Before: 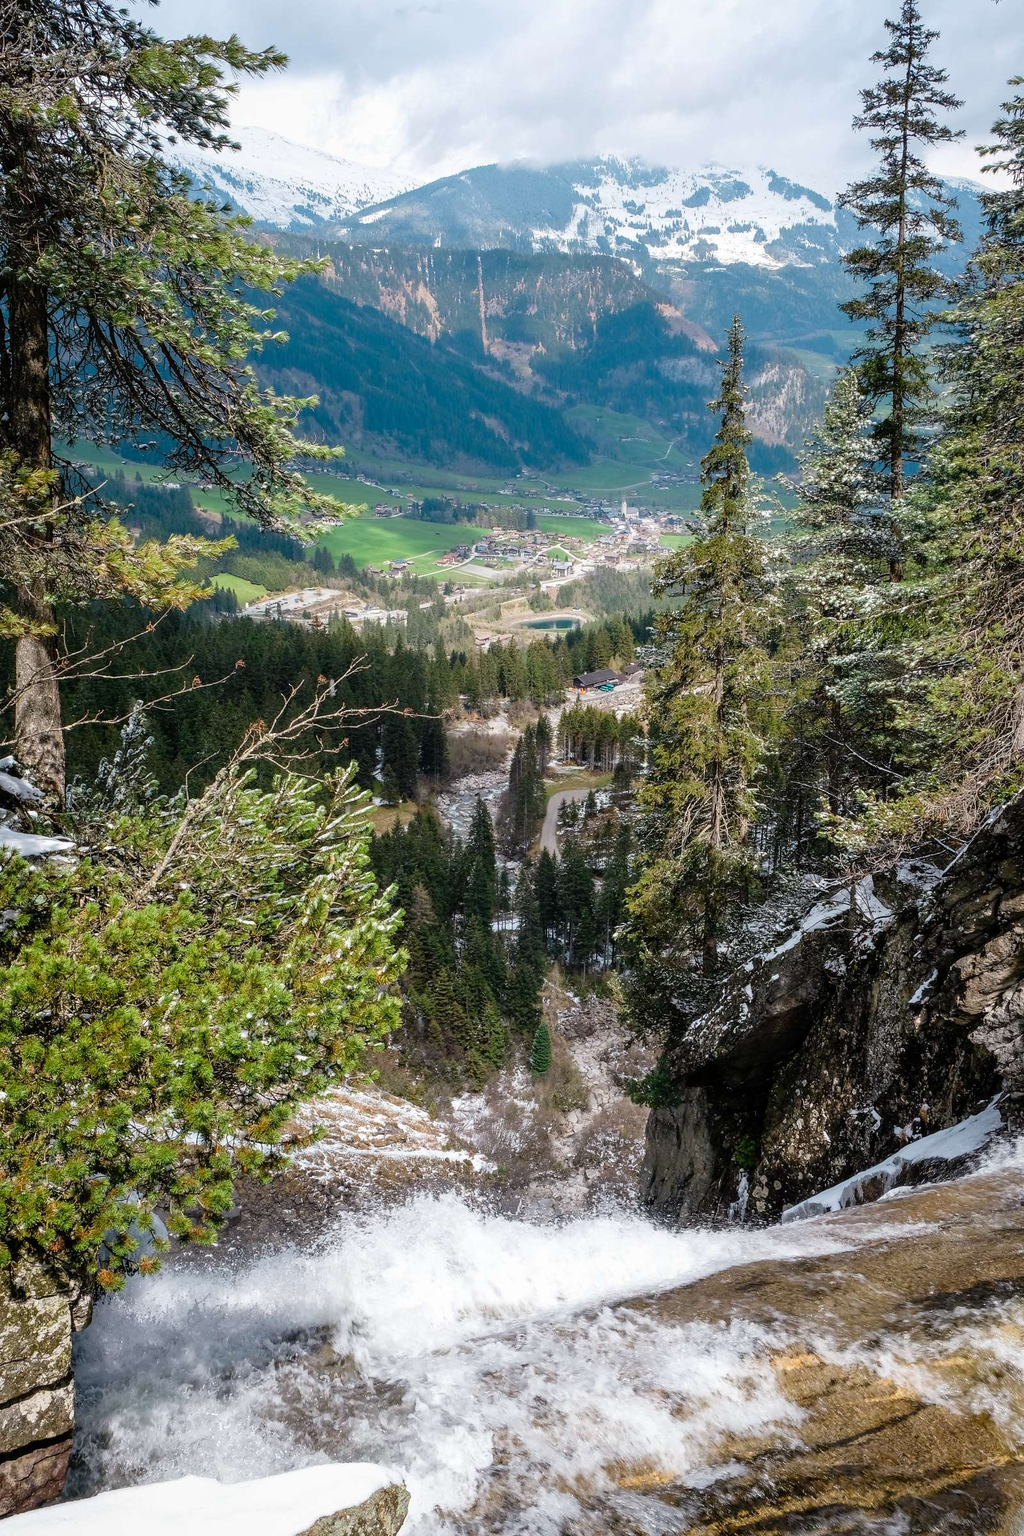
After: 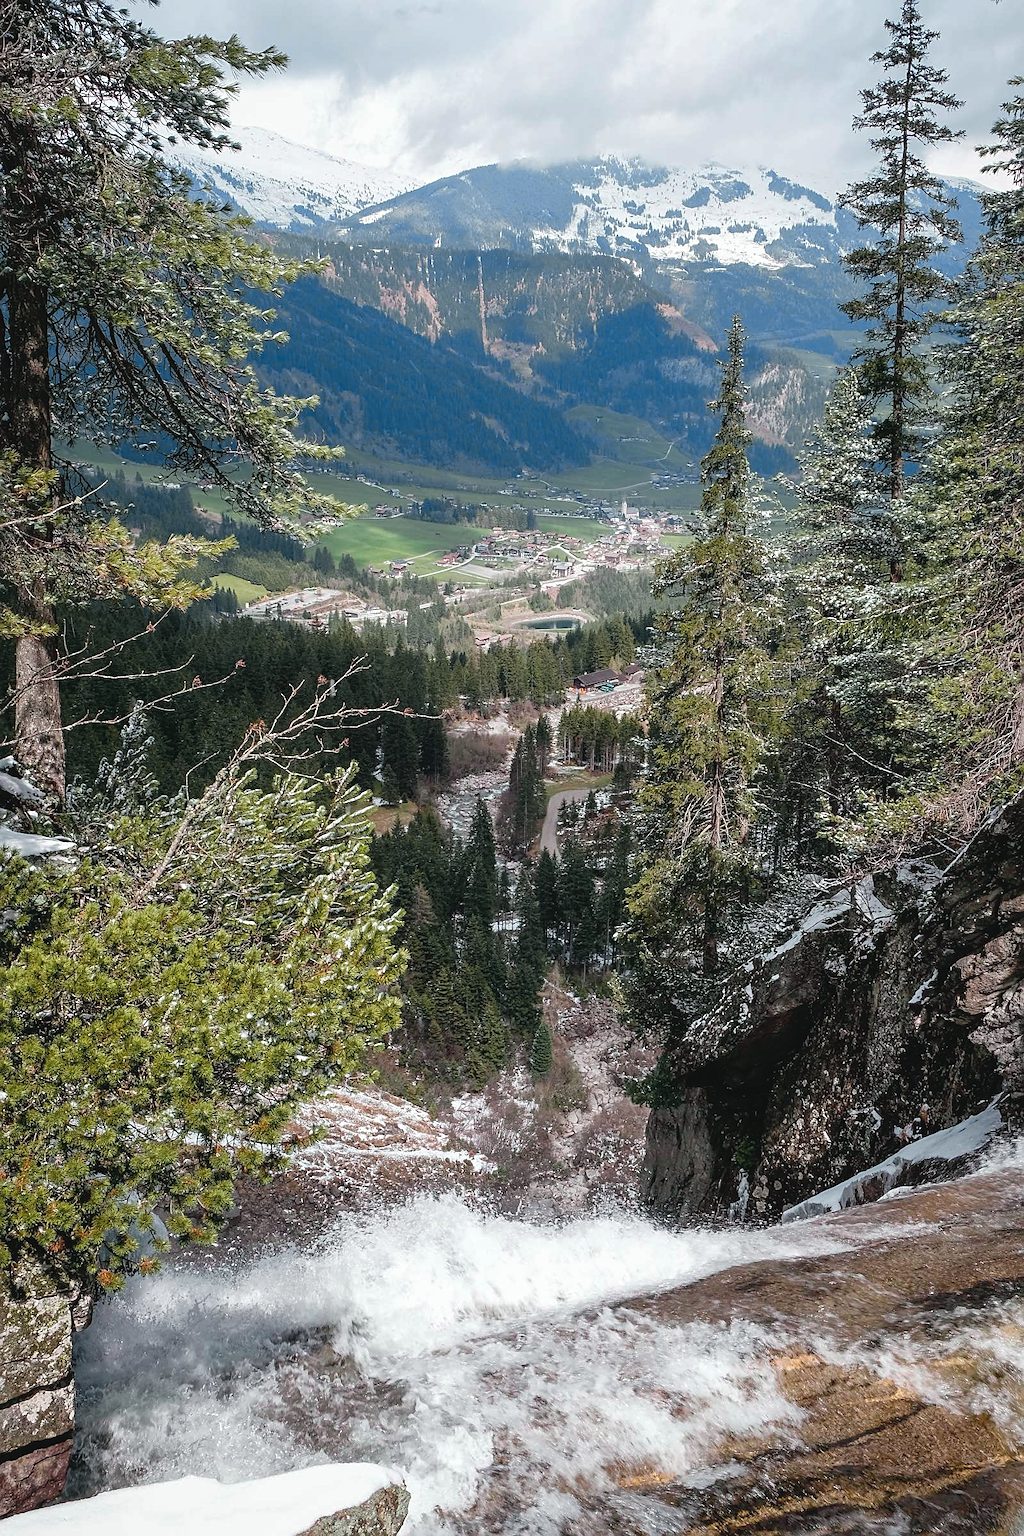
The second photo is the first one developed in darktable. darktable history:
tone curve: curves: ch0 [(0, 0.046) (0.04, 0.074) (0.883, 0.858) (1, 1)]; ch1 [(0, 0) (0.146, 0.159) (0.338, 0.365) (0.417, 0.455) (0.489, 0.486) (0.504, 0.502) (0.529, 0.537) (0.563, 0.567) (1, 1)]; ch2 [(0, 0) (0.307, 0.298) (0.388, 0.375) (0.443, 0.456) (0.485, 0.492) (0.544, 0.525) (1, 1)], color space Lab, independent channels, preserve colors none
sharpen: on, module defaults
